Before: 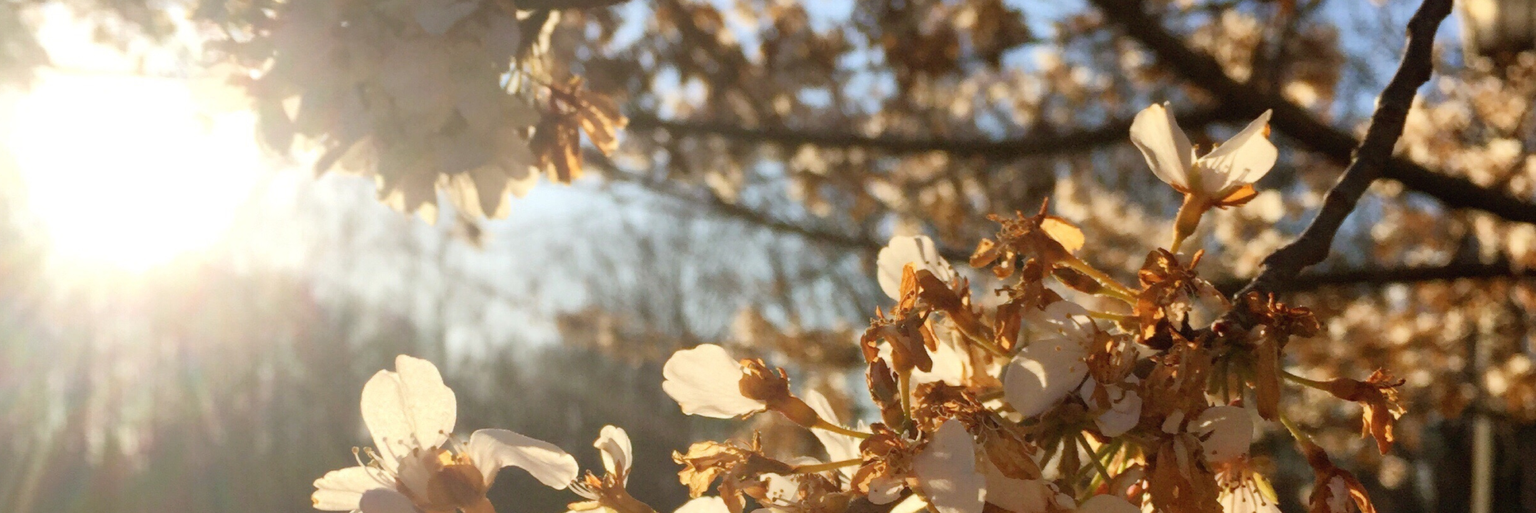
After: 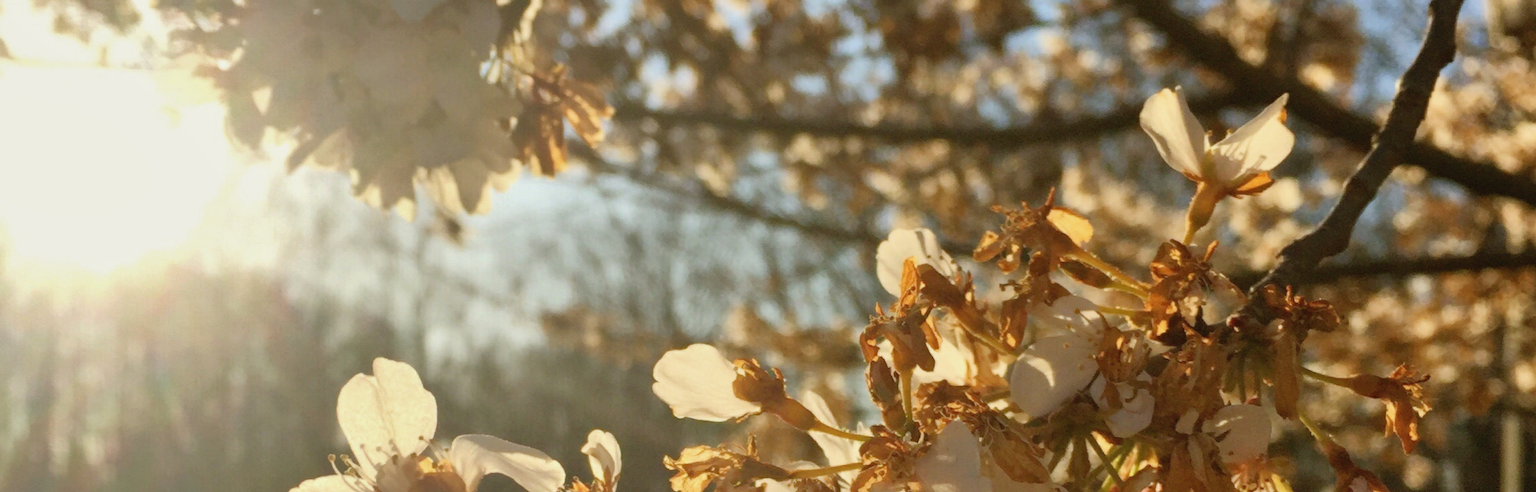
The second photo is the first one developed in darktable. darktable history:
color balance: mode lift, gamma, gain (sRGB), lift [1.04, 1, 1, 0.97], gamma [1.01, 1, 1, 0.97], gain [0.96, 1, 1, 0.97]
crop: left 1.964%, top 3.251%, right 1.122%, bottom 4.933%
shadows and highlights: shadows 22.7, highlights -48.71, soften with gaussian
rotate and perspective: rotation -0.45°, automatic cropping original format, crop left 0.008, crop right 0.992, crop top 0.012, crop bottom 0.988
